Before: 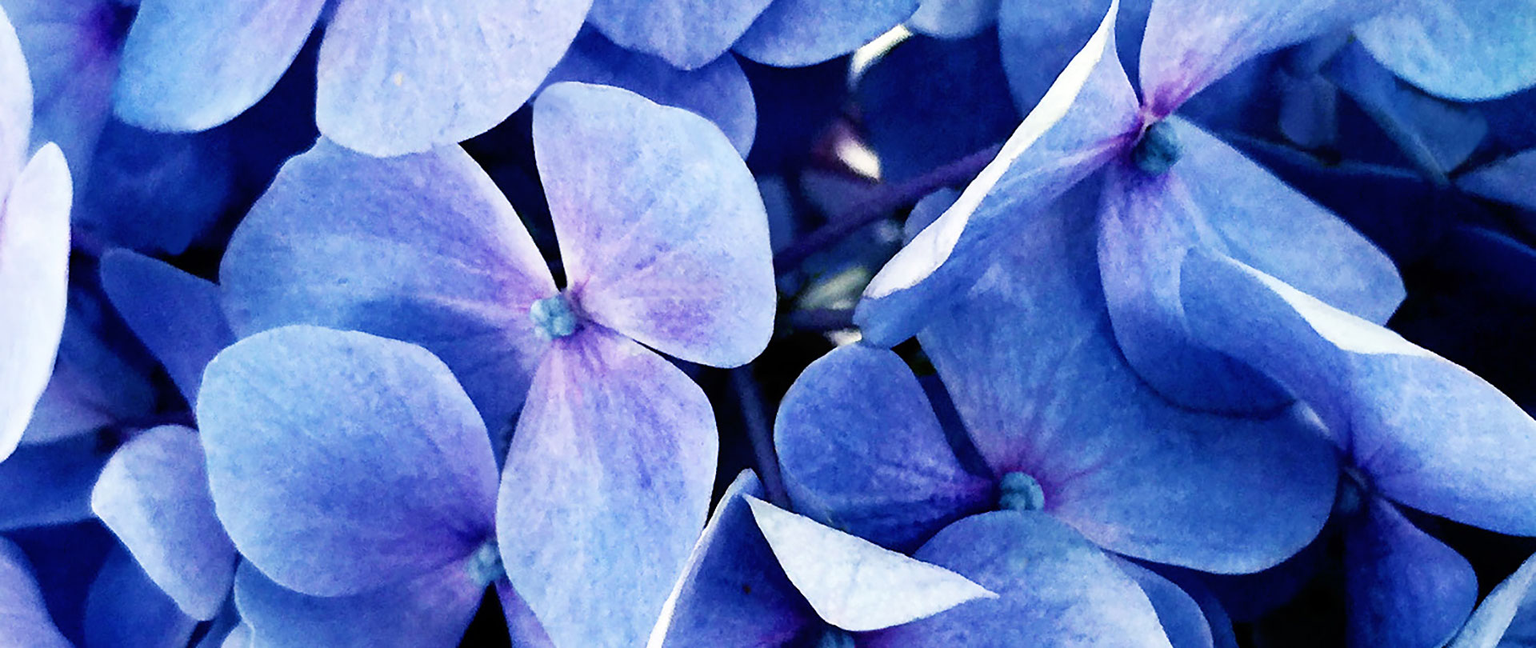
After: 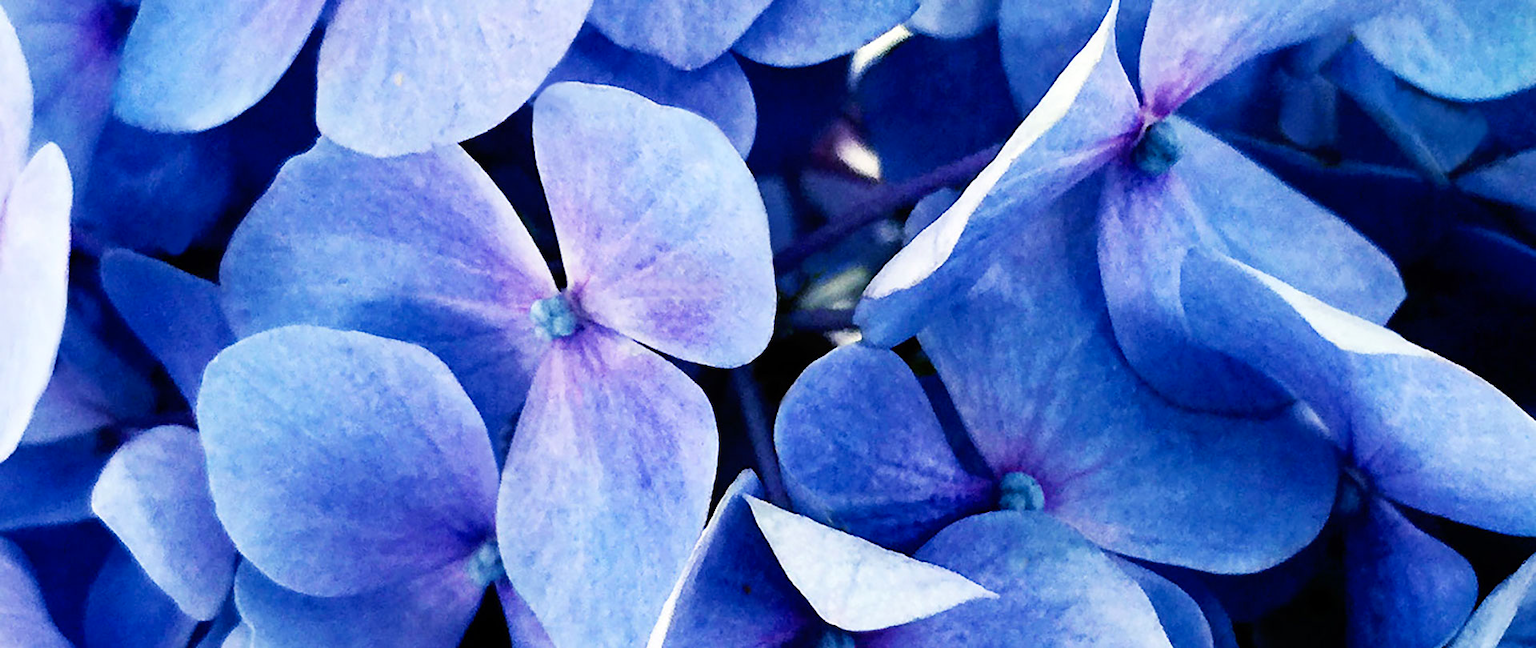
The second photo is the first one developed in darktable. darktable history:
contrast brightness saturation: contrast 0.036, saturation 0.075
